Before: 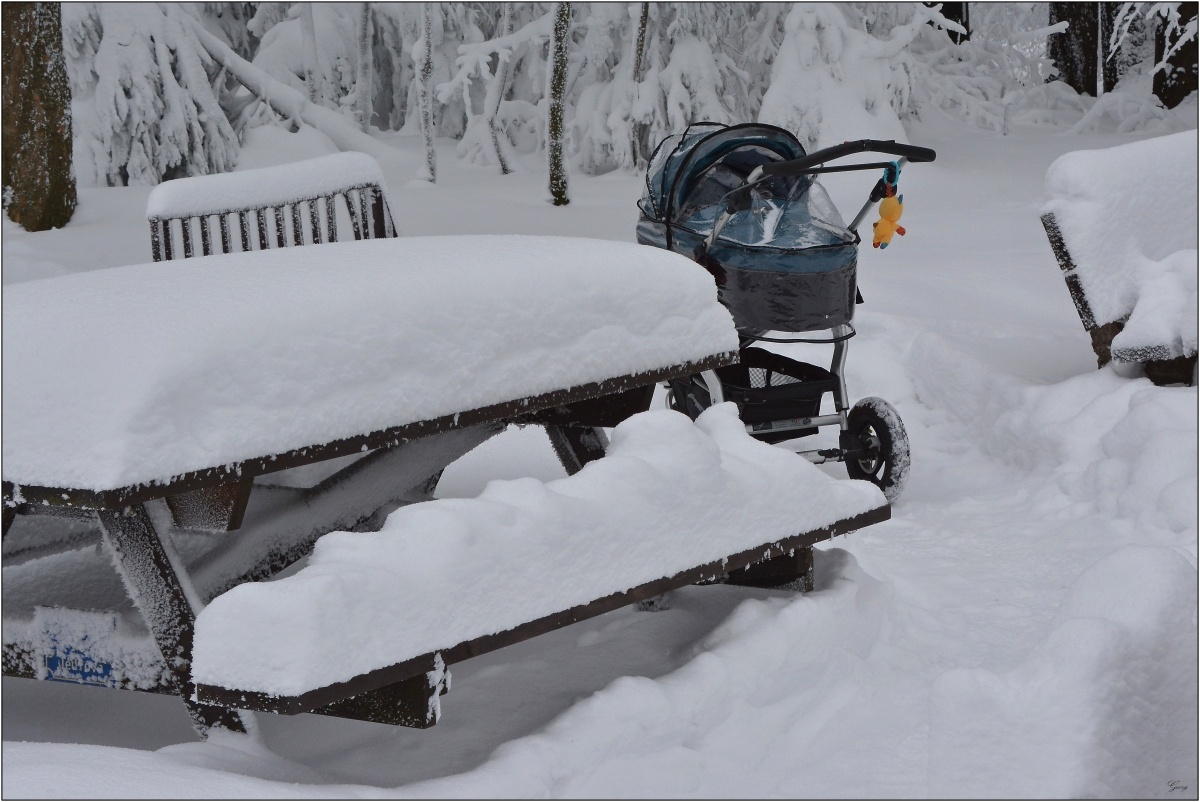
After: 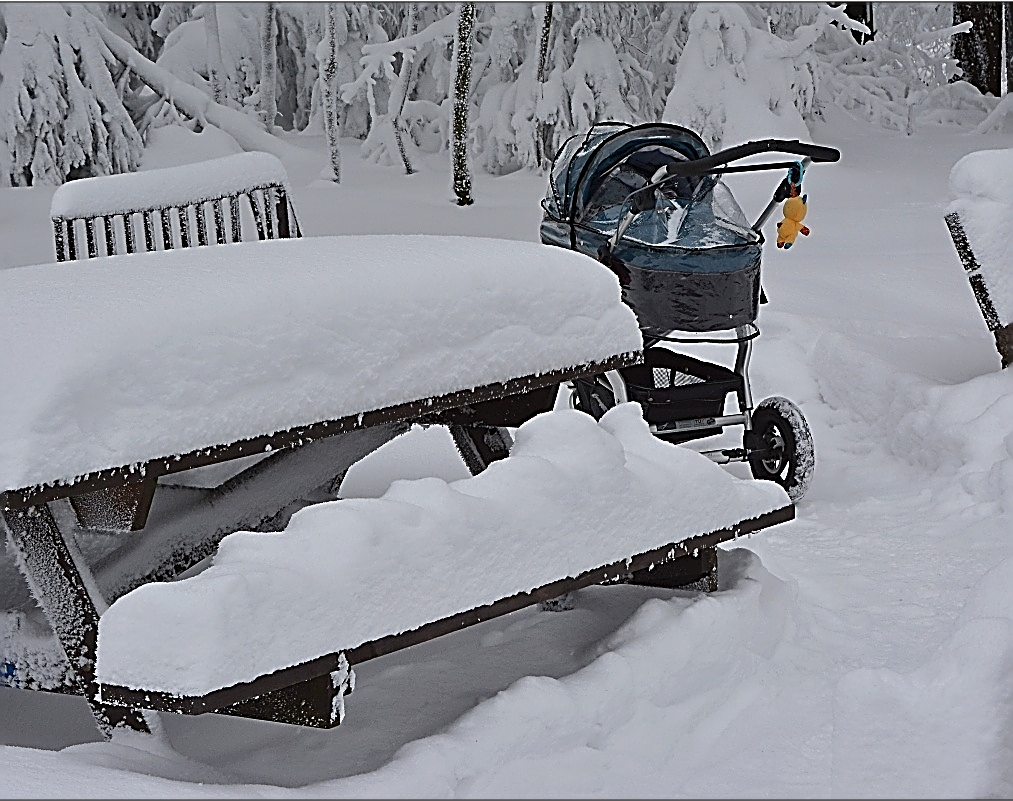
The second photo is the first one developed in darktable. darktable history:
crop: left 8.077%, right 7.43%
sharpen: amount 1.987
